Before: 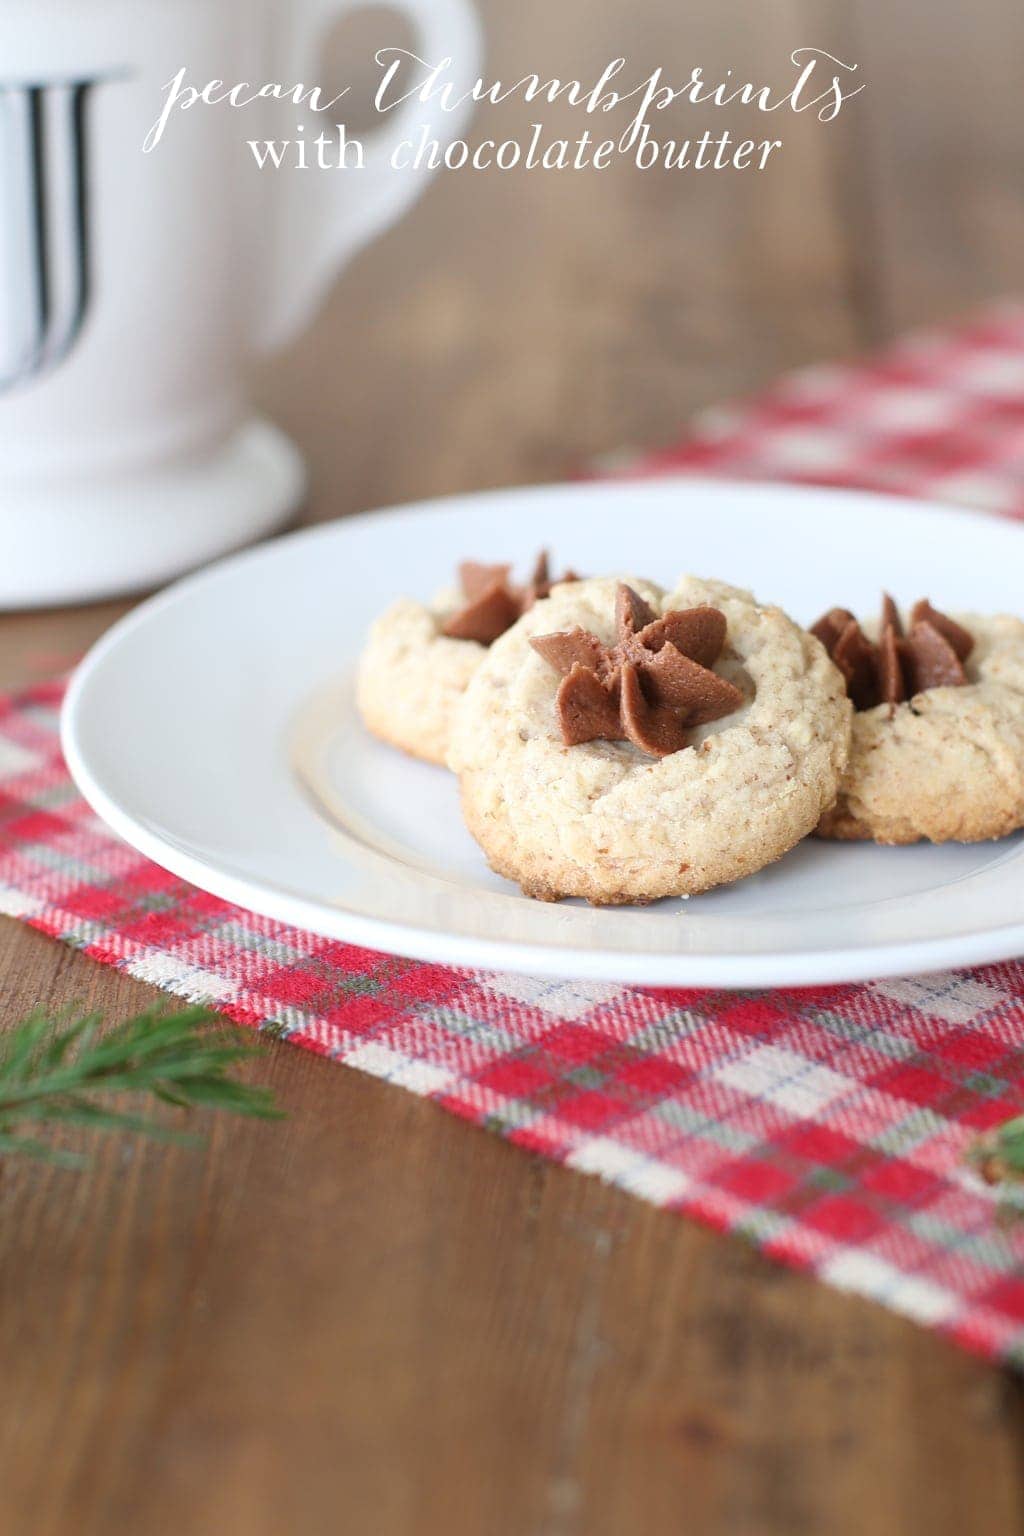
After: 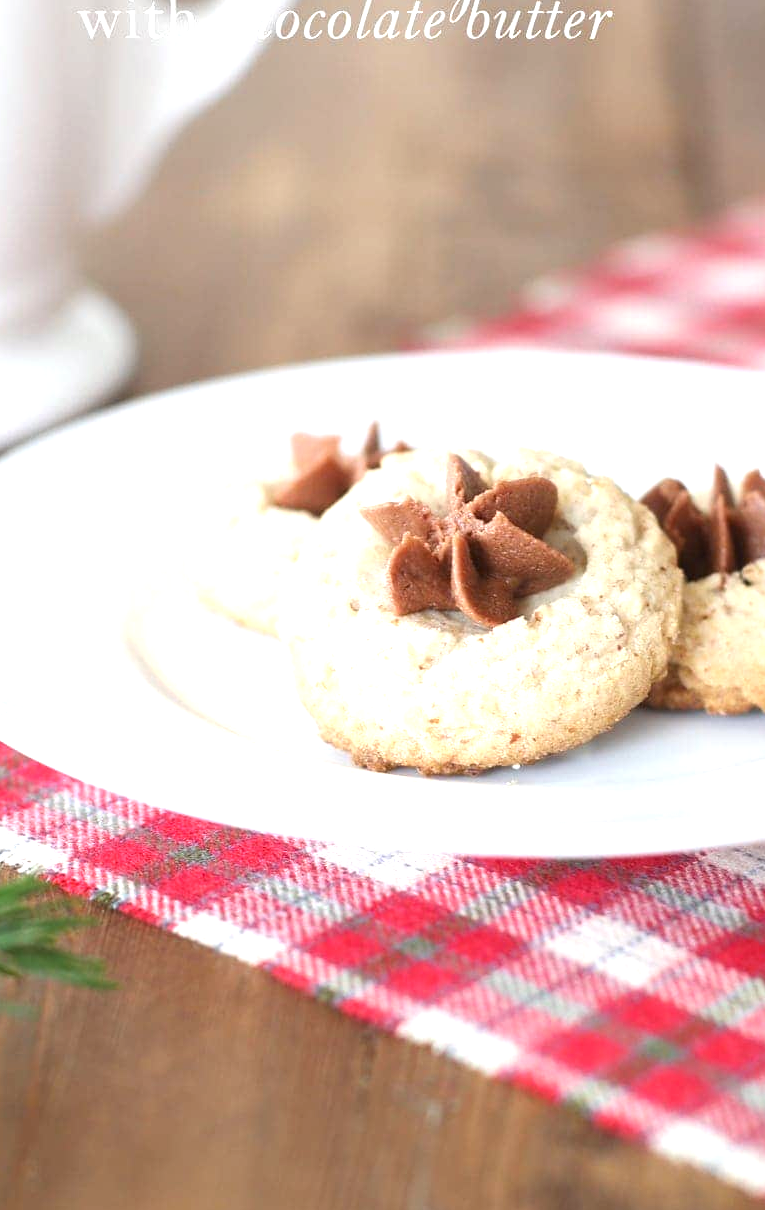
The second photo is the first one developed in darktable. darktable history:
tone equalizer: on, module defaults
crop: left 16.561%, top 8.503%, right 8.715%, bottom 12.684%
exposure: black level correction 0, exposure 0.7 EV, compensate highlight preservation false
